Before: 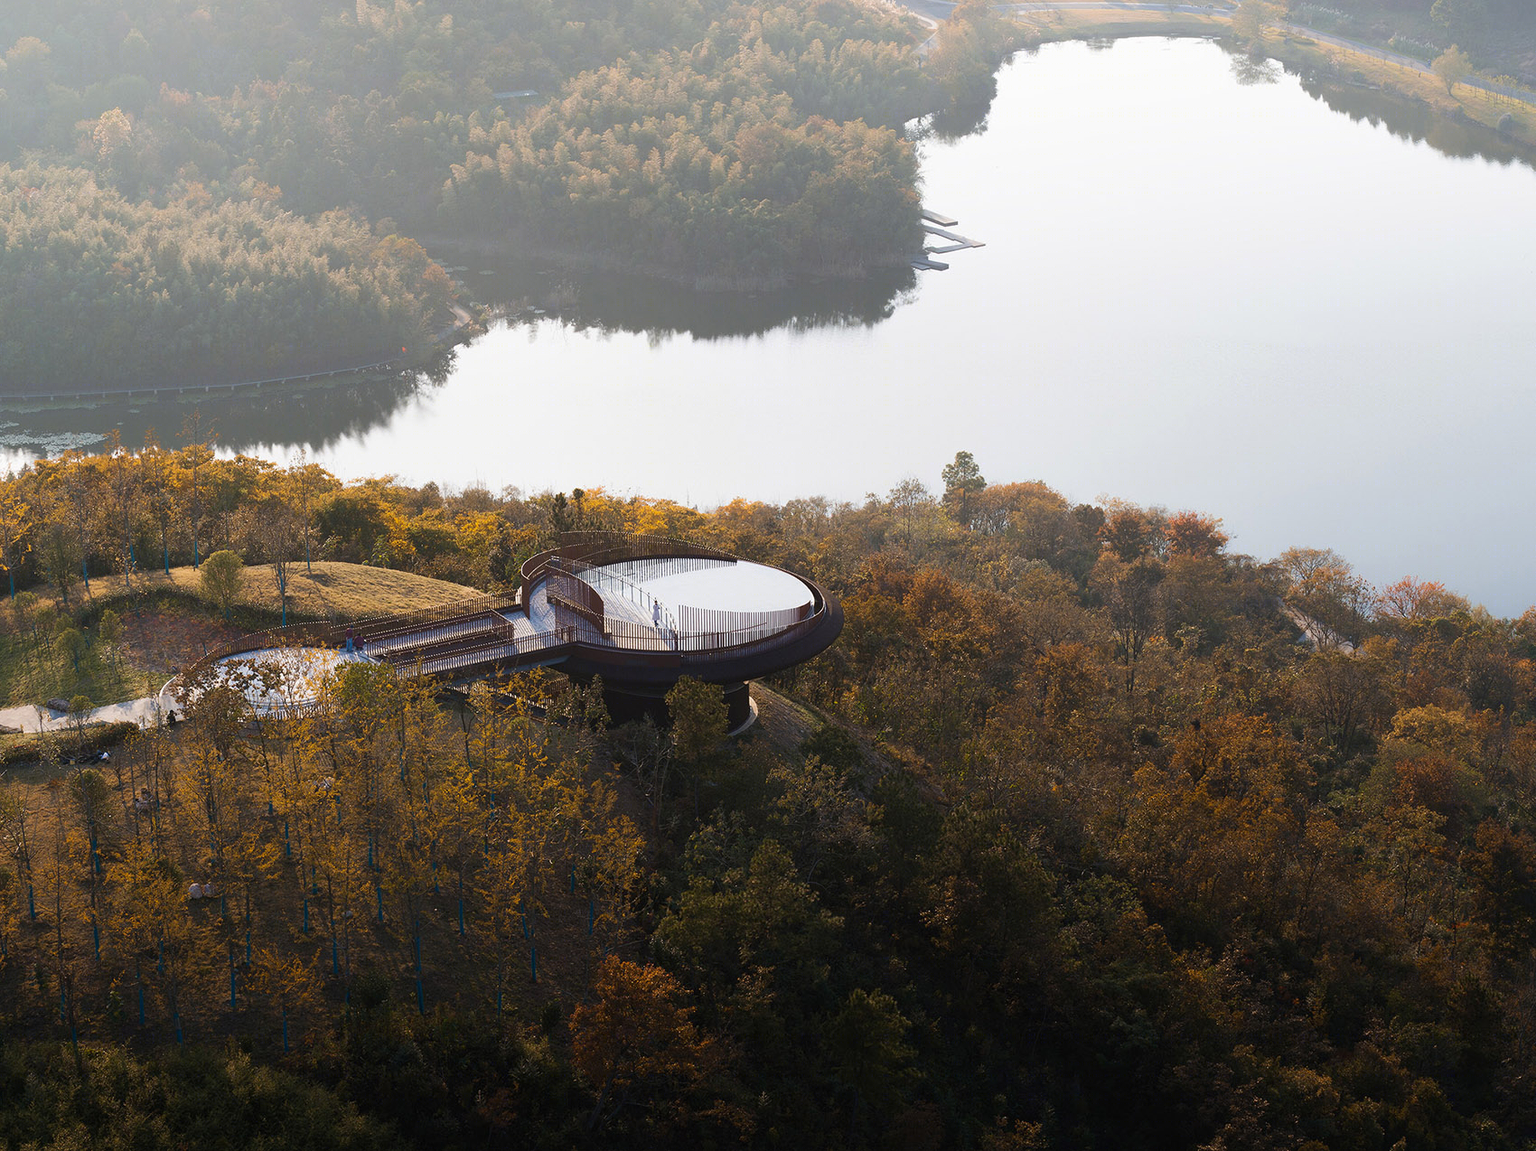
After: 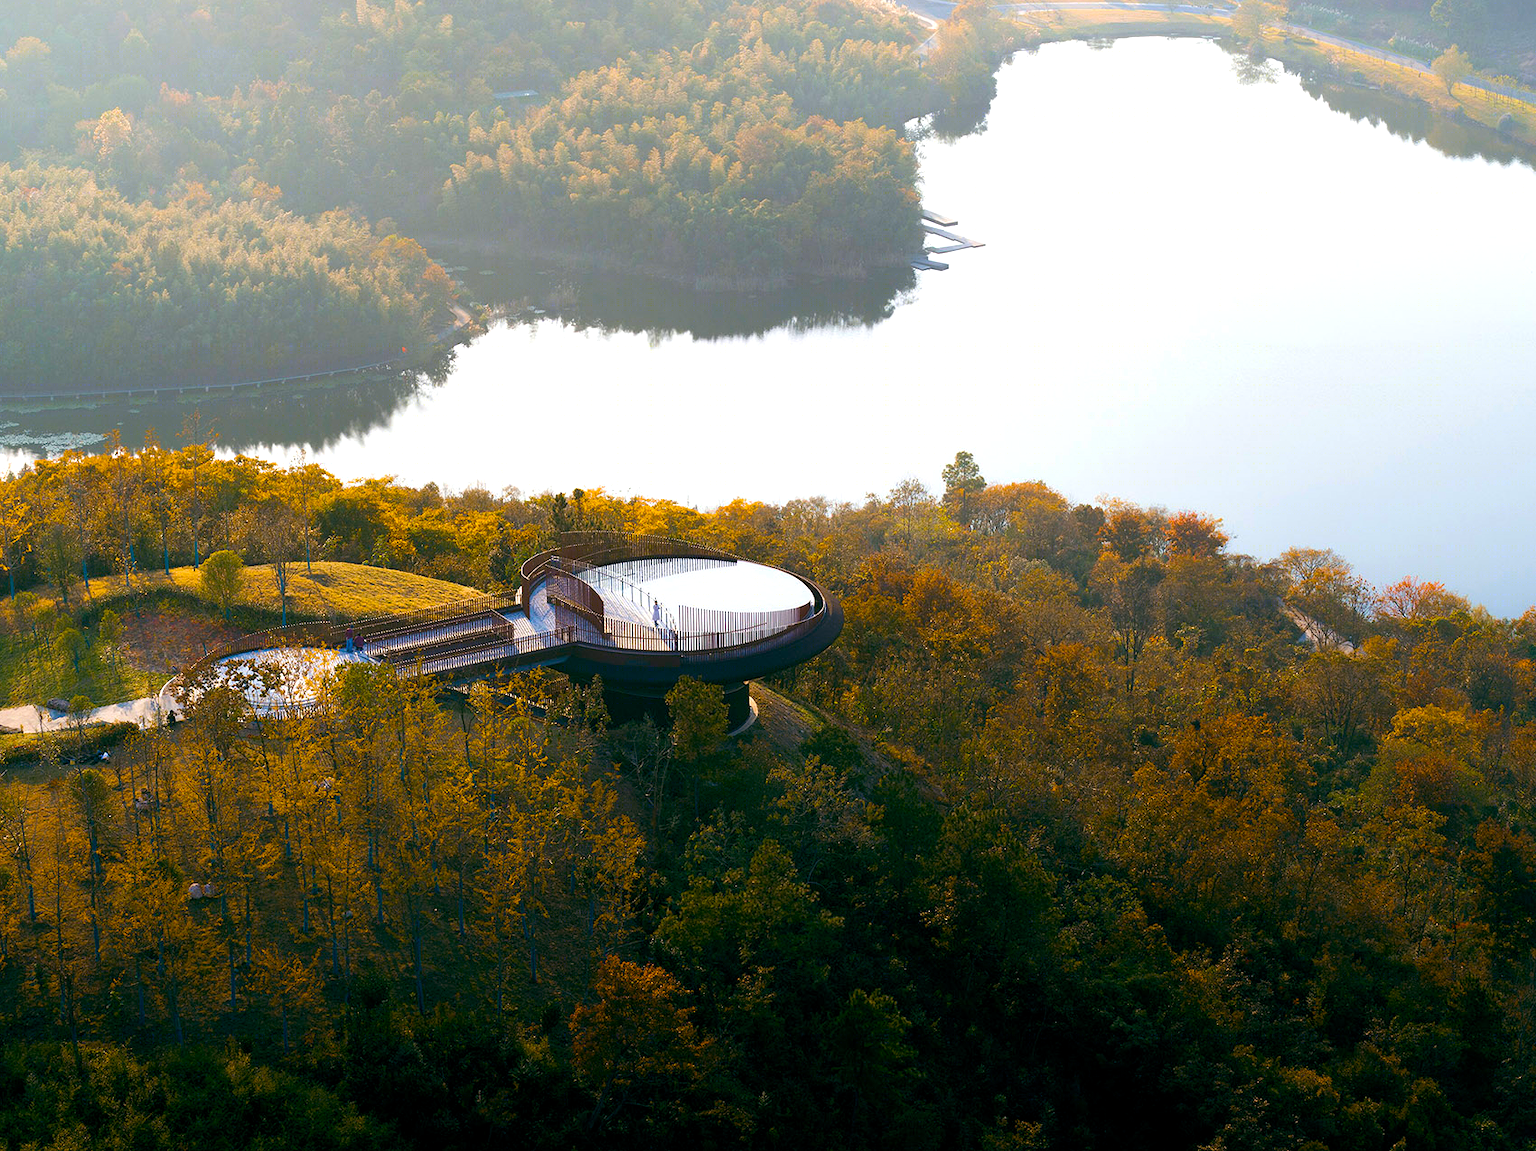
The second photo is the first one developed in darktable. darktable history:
color balance rgb: global offset › luminance -0.335%, global offset › chroma 0.114%, global offset › hue 162.99°, perceptual saturation grading › global saturation 19.731%, perceptual brilliance grading › global brilliance 9.298%, global vibrance 50.389%
